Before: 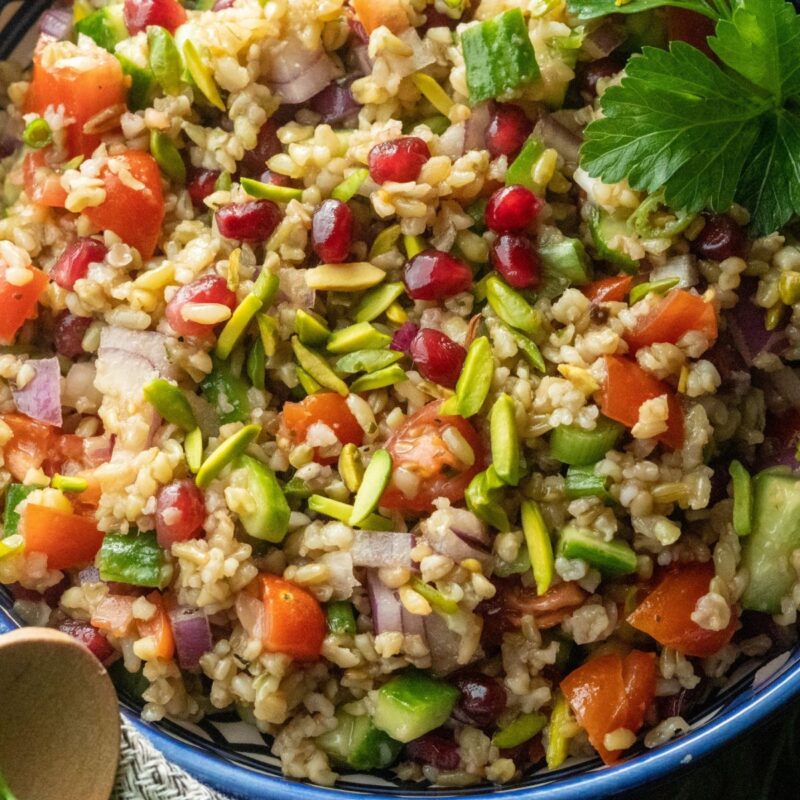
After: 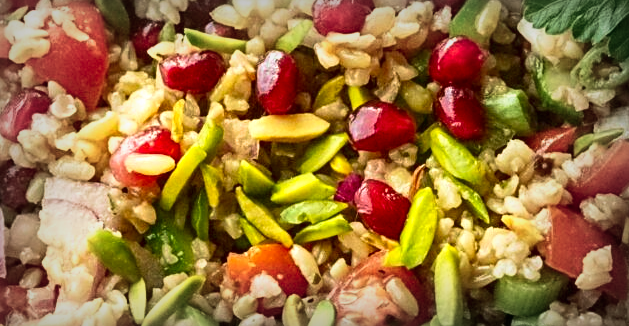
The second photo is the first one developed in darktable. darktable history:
crop: left 7.02%, top 18.644%, right 14.278%, bottom 40.553%
sharpen: radius 2.771
contrast brightness saturation: contrast 0.173, saturation 0.307
exposure: exposure 0.202 EV, compensate highlight preservation false
velvia: strength 44.6%
vignetting: fall-off start 53.86%, automatic ratio true, width/height ratio 1.317, shape 0.22
shadows and highlights: shadows 12.47, white point adjustment 1.13, soften with gaussian
